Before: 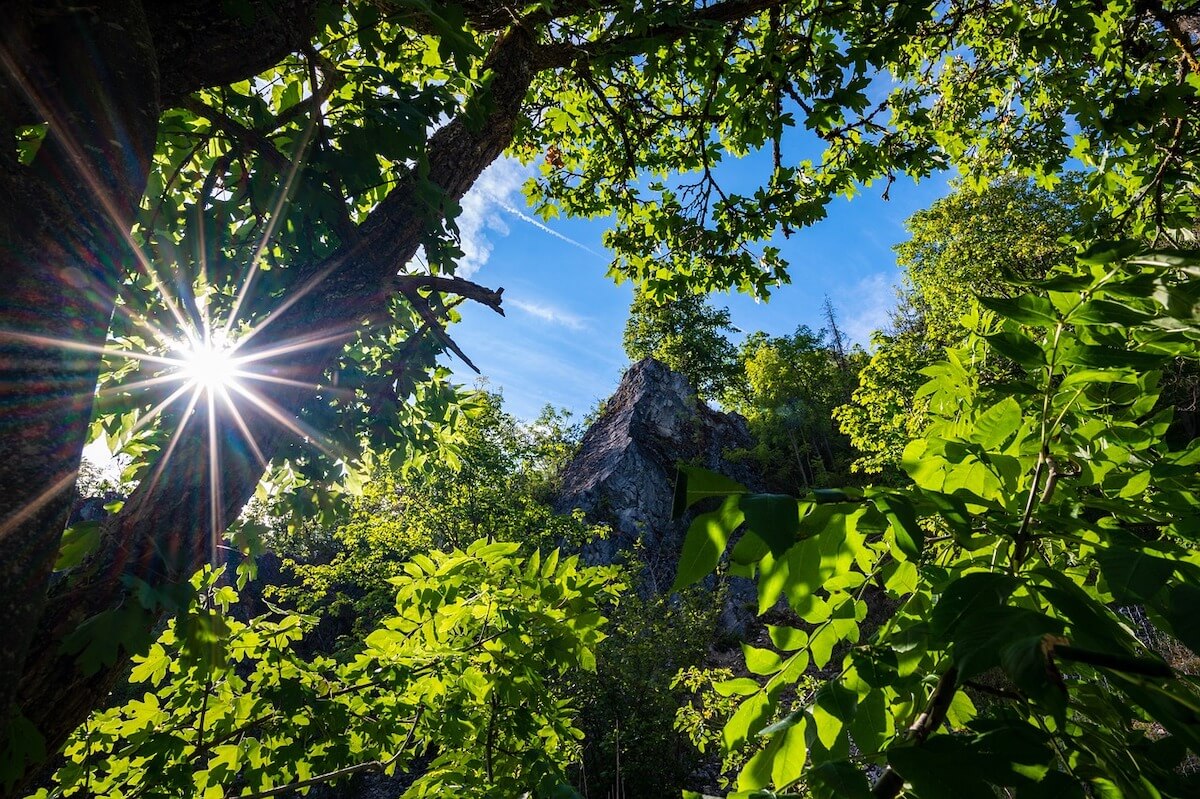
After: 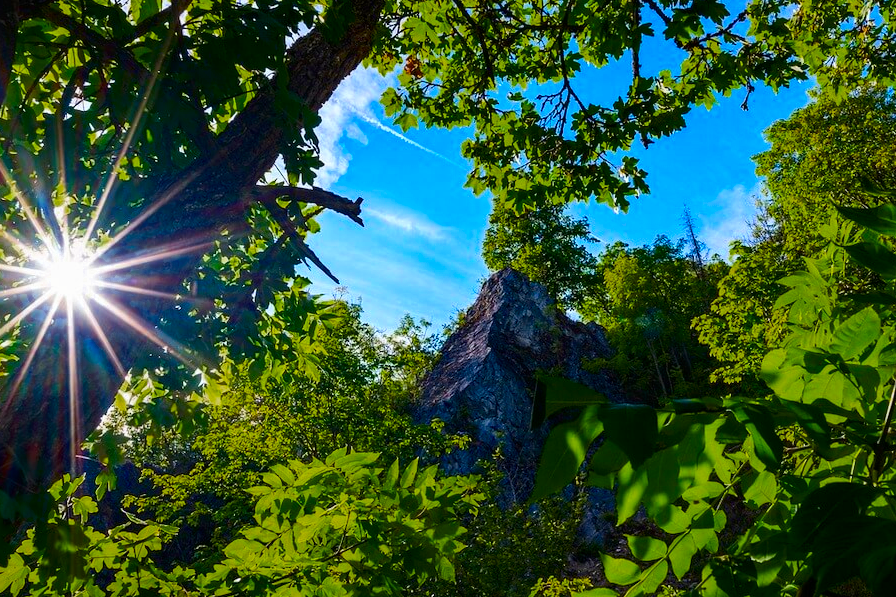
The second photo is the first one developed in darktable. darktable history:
color balance rgb: linear chroma grading › global chroma 15%, perceptual saturation grading › global saturation 30%
contrast brightness saturation: contrast 0.13, brightness -0.05, saturation 0.16
color zones: curves: ch0 [(0.27, 0.396) (0.563, 0.504) (0.75, 0.5) (0.787, 0.307)]
crop and rotate: left 11.831%, top 11.346%, right 13.429%, bottom 13.899%
